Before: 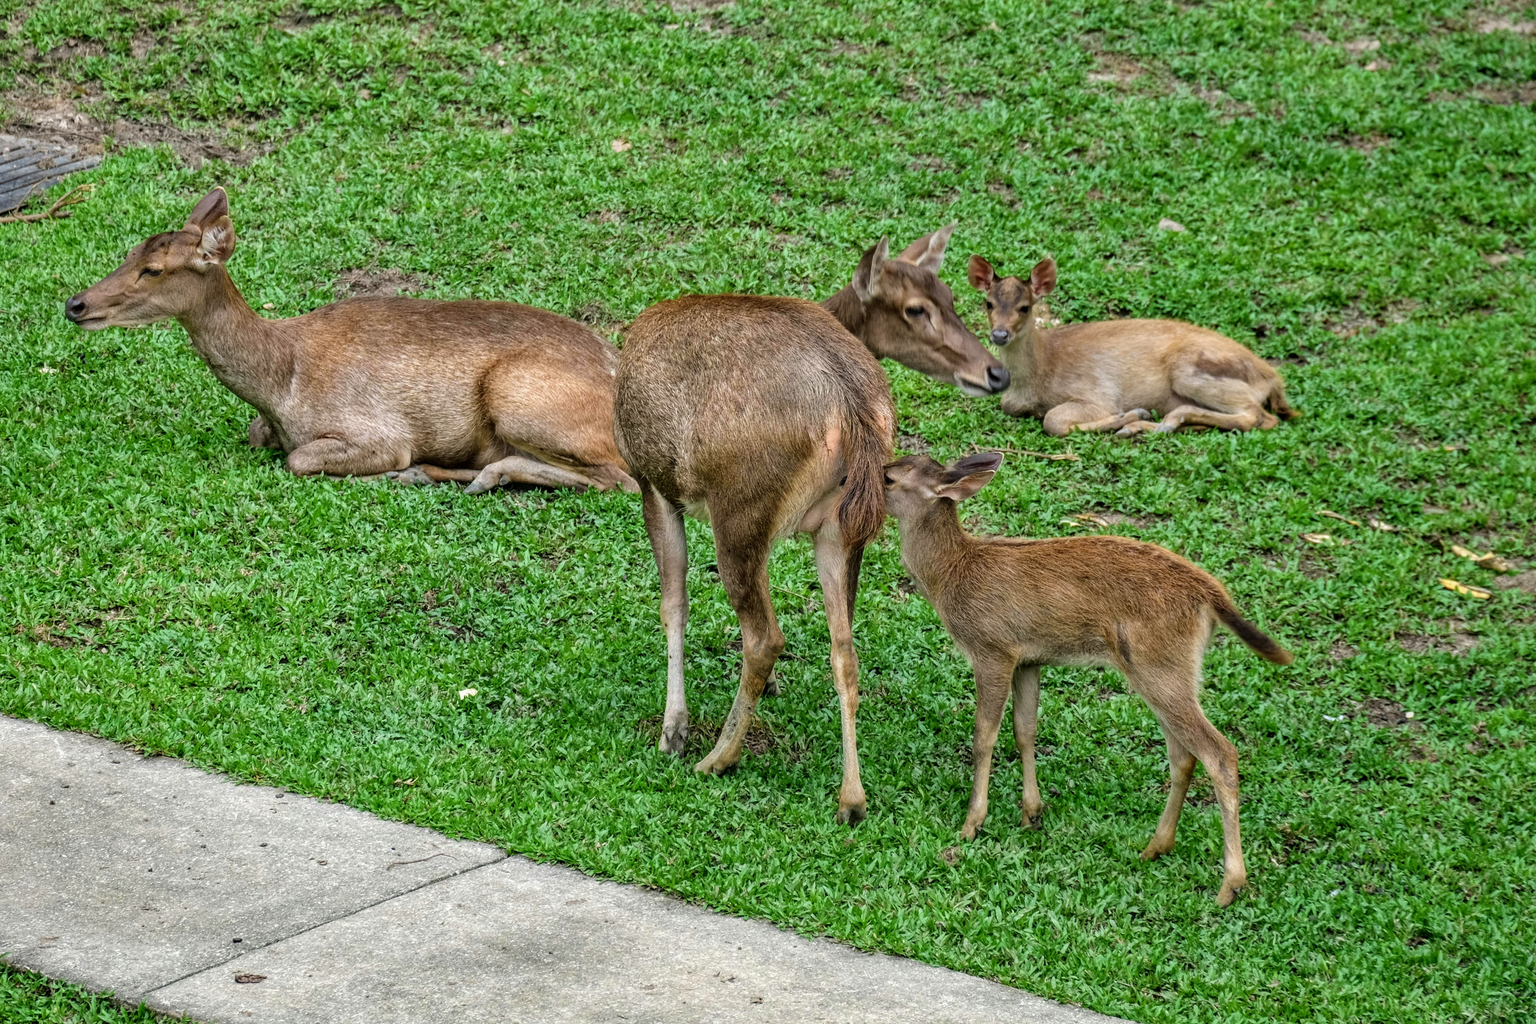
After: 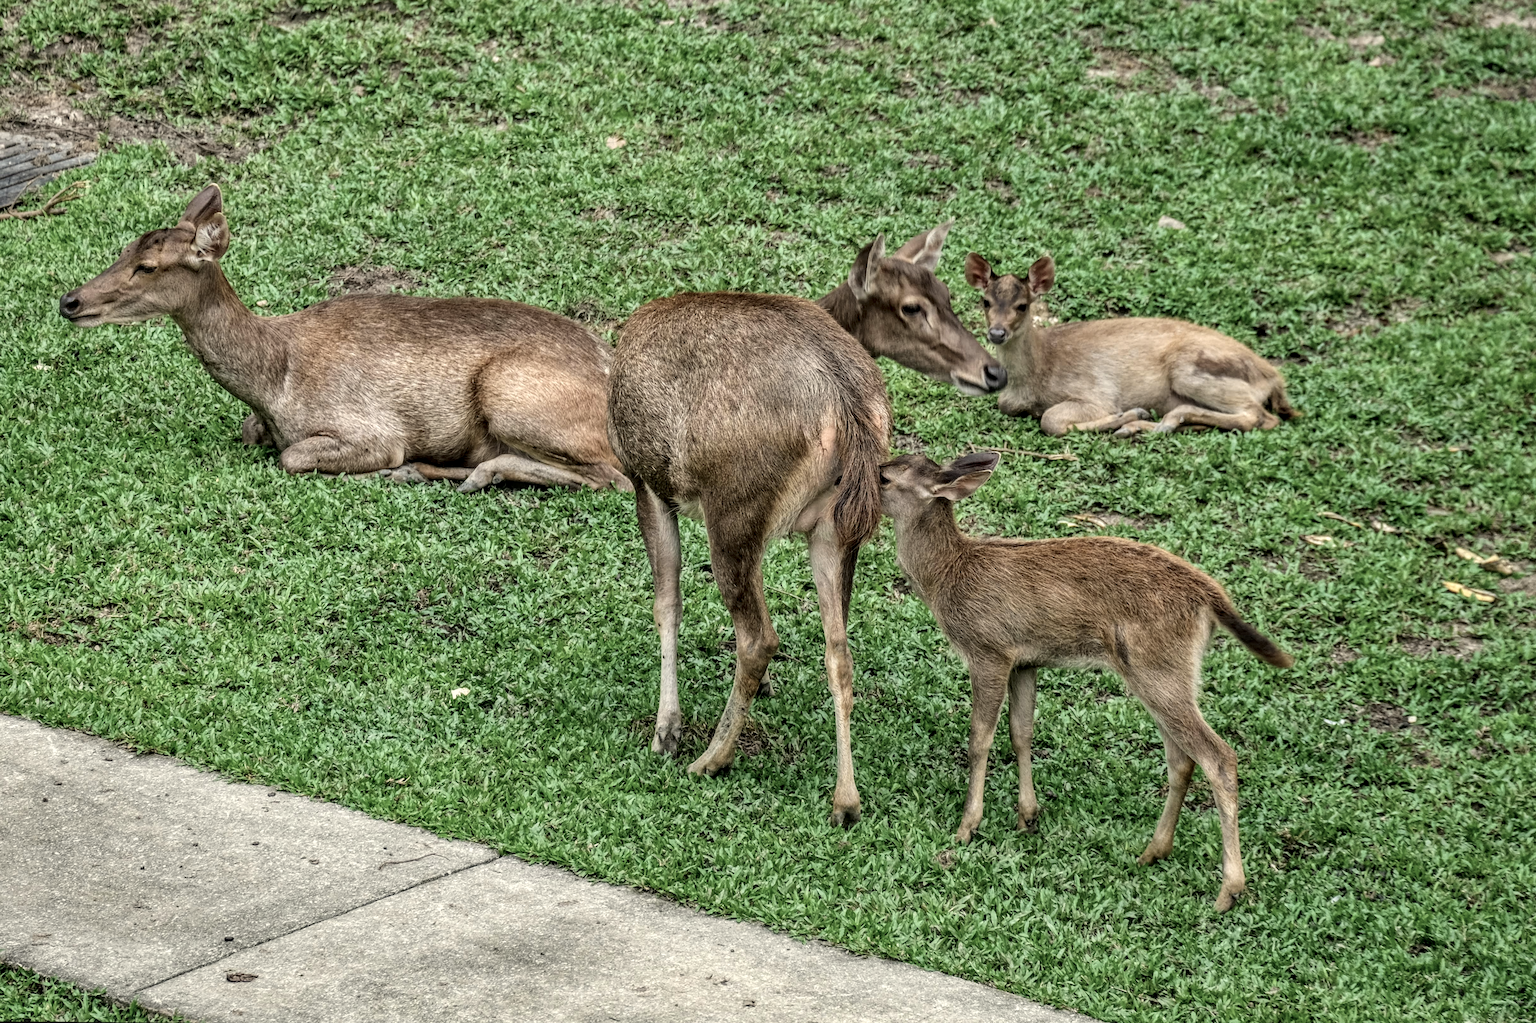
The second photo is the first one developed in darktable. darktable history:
local contrast: on, module defaults
white balance: red 1.029, blue 0.92
contrast brightness saturation: contrast 0.1, saturation -0.36
rotate and perspective: rotation 0.192°, lens shift (horizontal) -0.015, crop left 0.005, crop right 0.996, crop top 0.006, crop bottom 0.99
